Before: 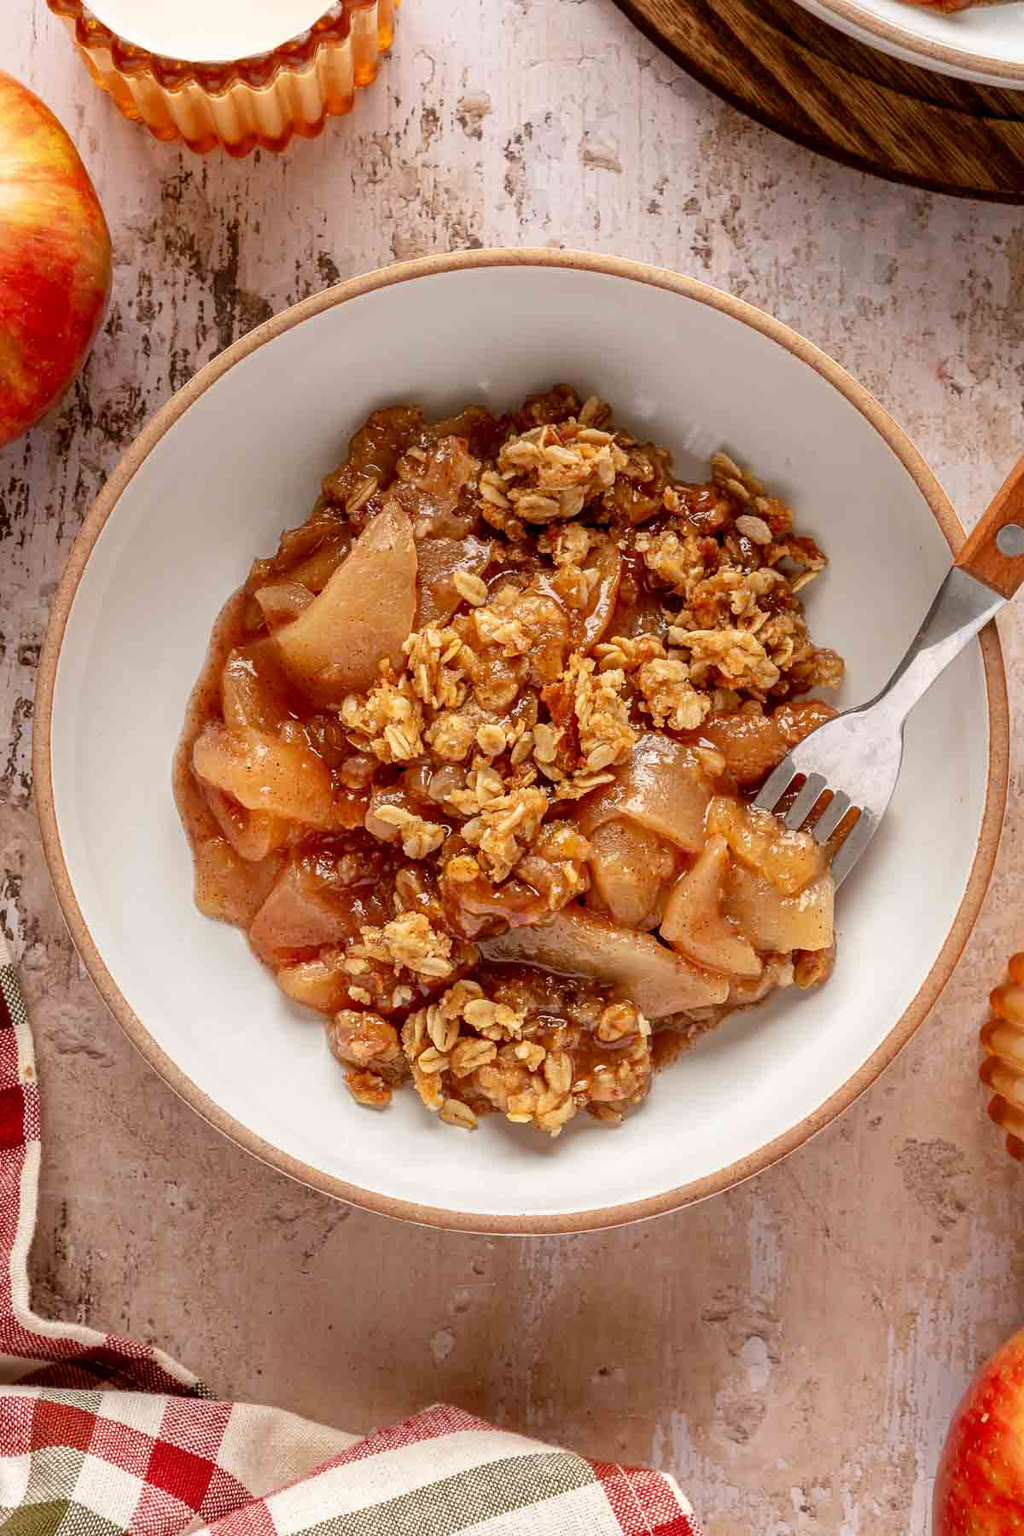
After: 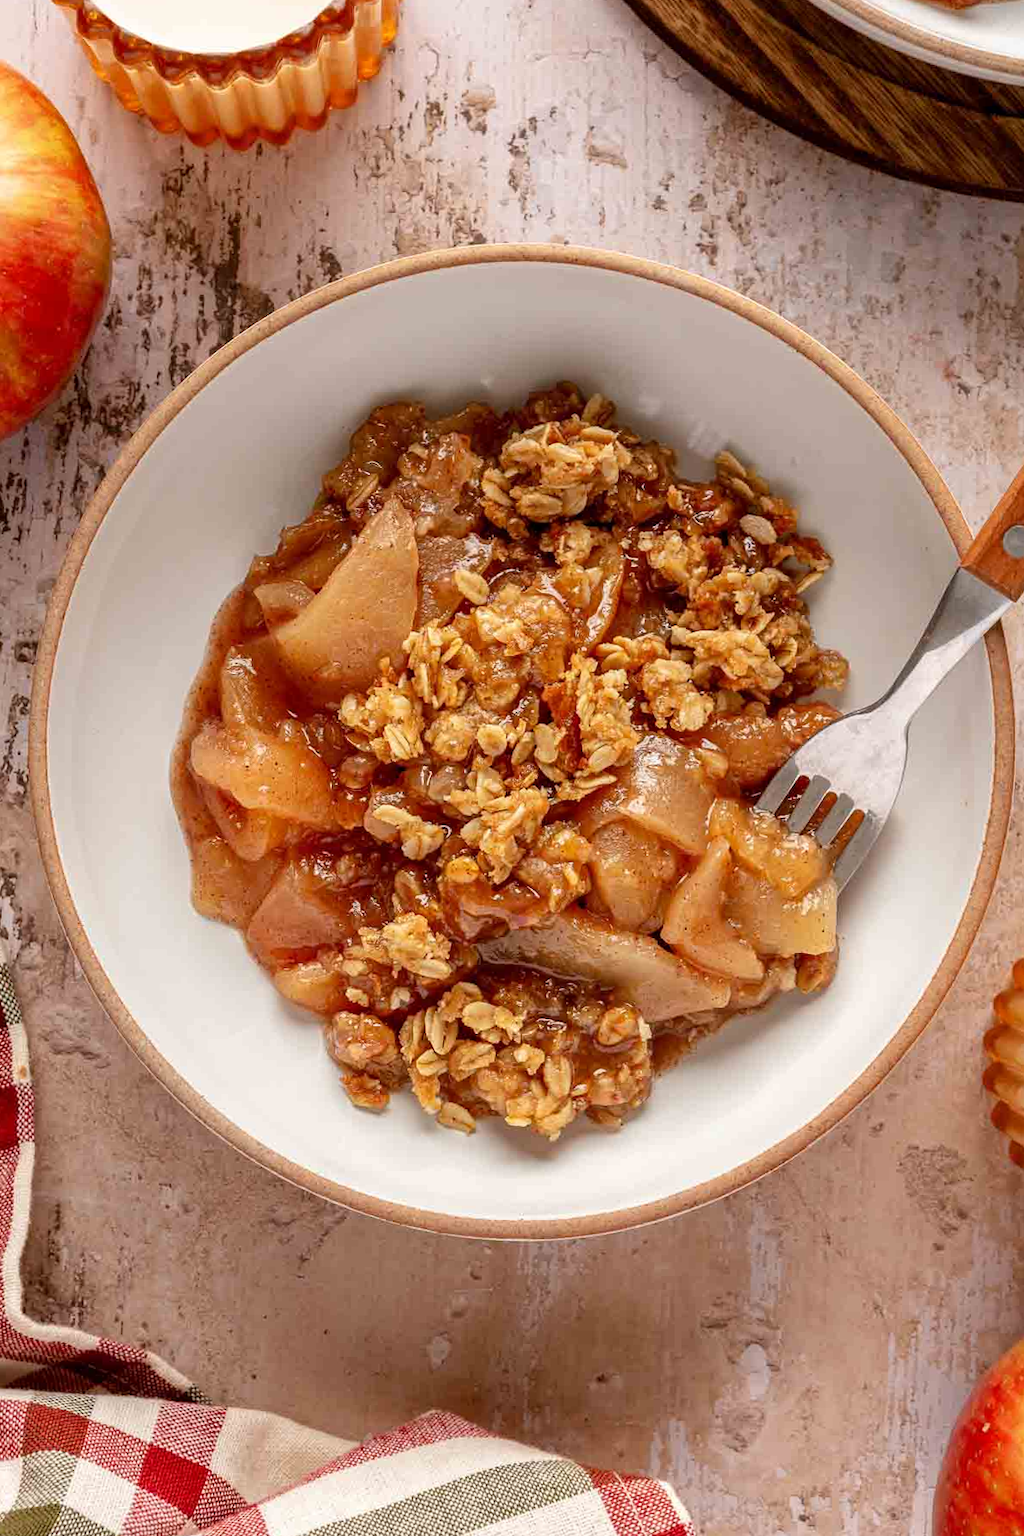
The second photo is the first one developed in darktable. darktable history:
crop and rotate: angle -0.35°
